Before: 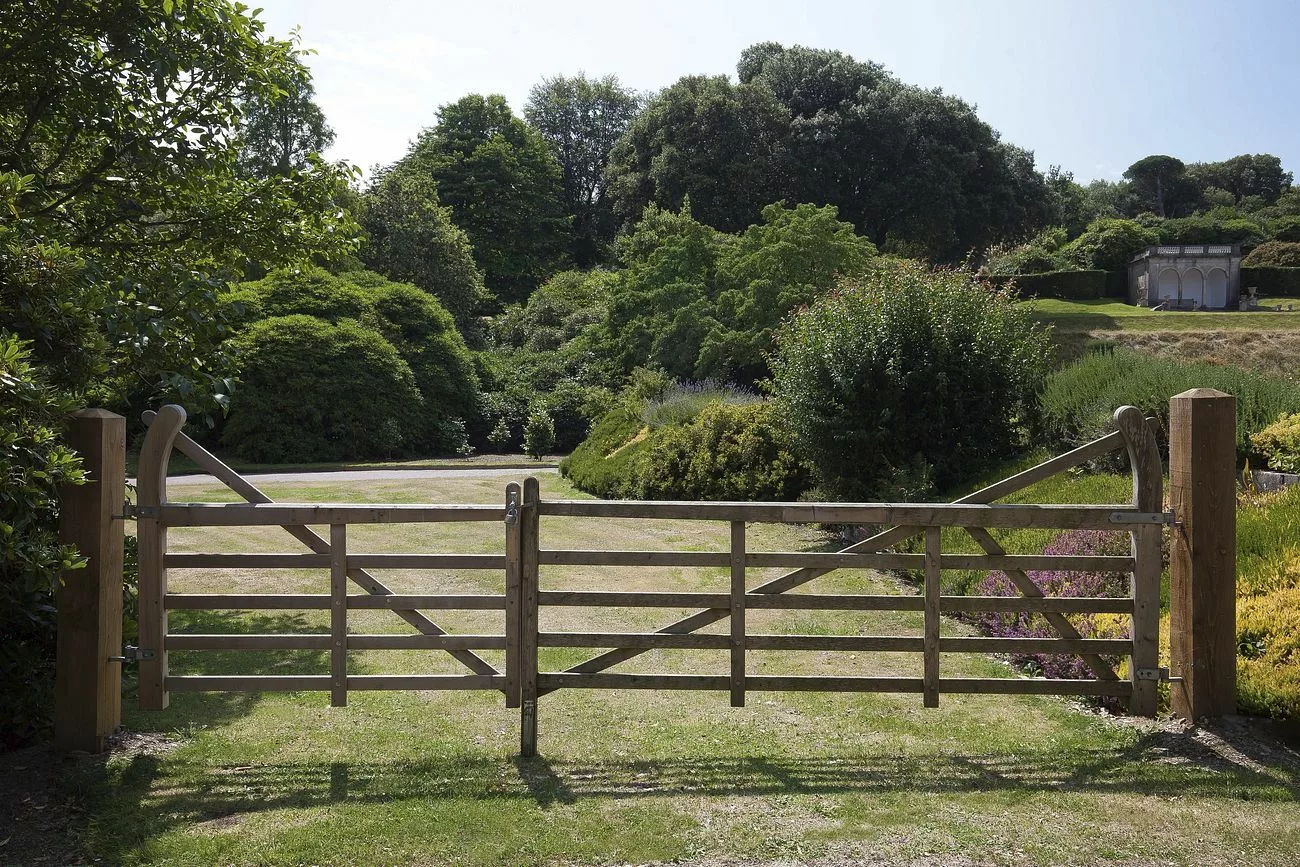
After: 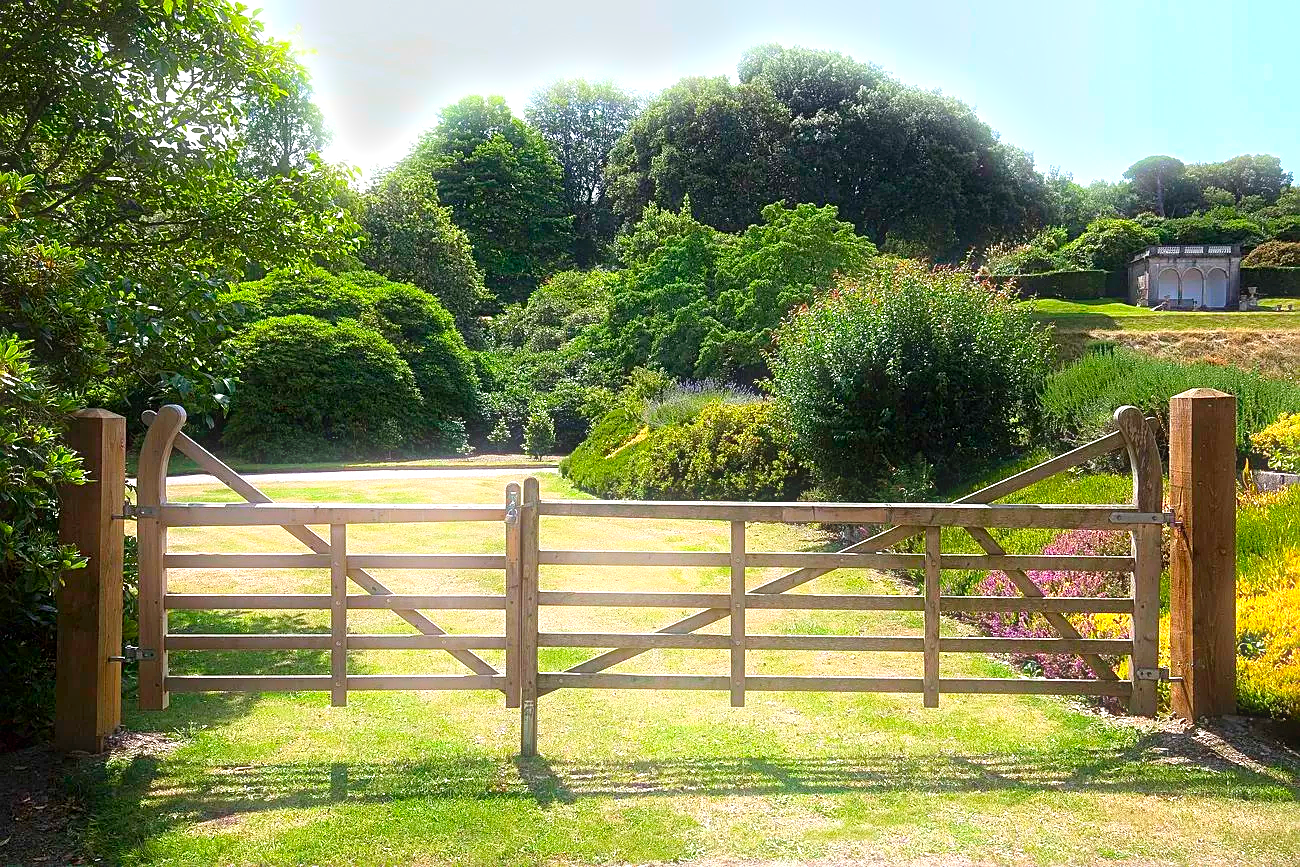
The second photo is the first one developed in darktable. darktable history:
bloom: size 5%, threshold 95%, strength 15%
sharpen: on, module defaults
exposure: black level correction 0, exposure 0.877 EV, compensate exposure bias true, compensate highlight preservation false
contrast brightness saturation: saturation 0.5
